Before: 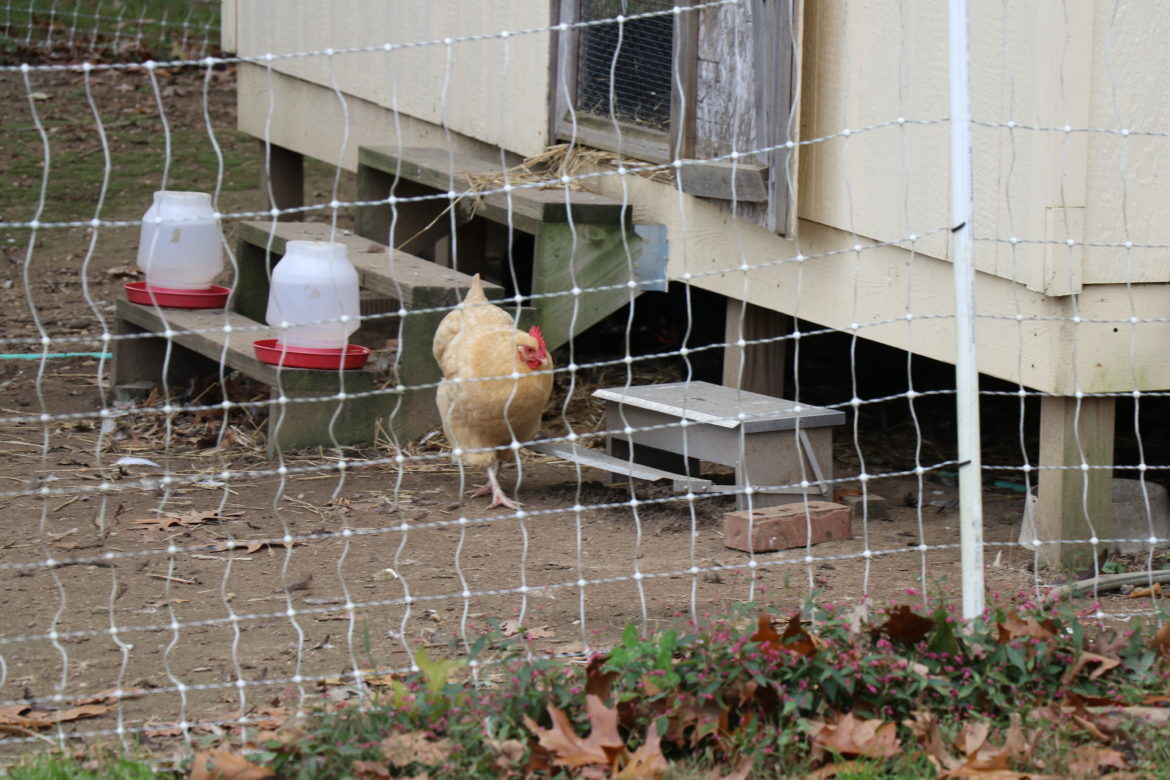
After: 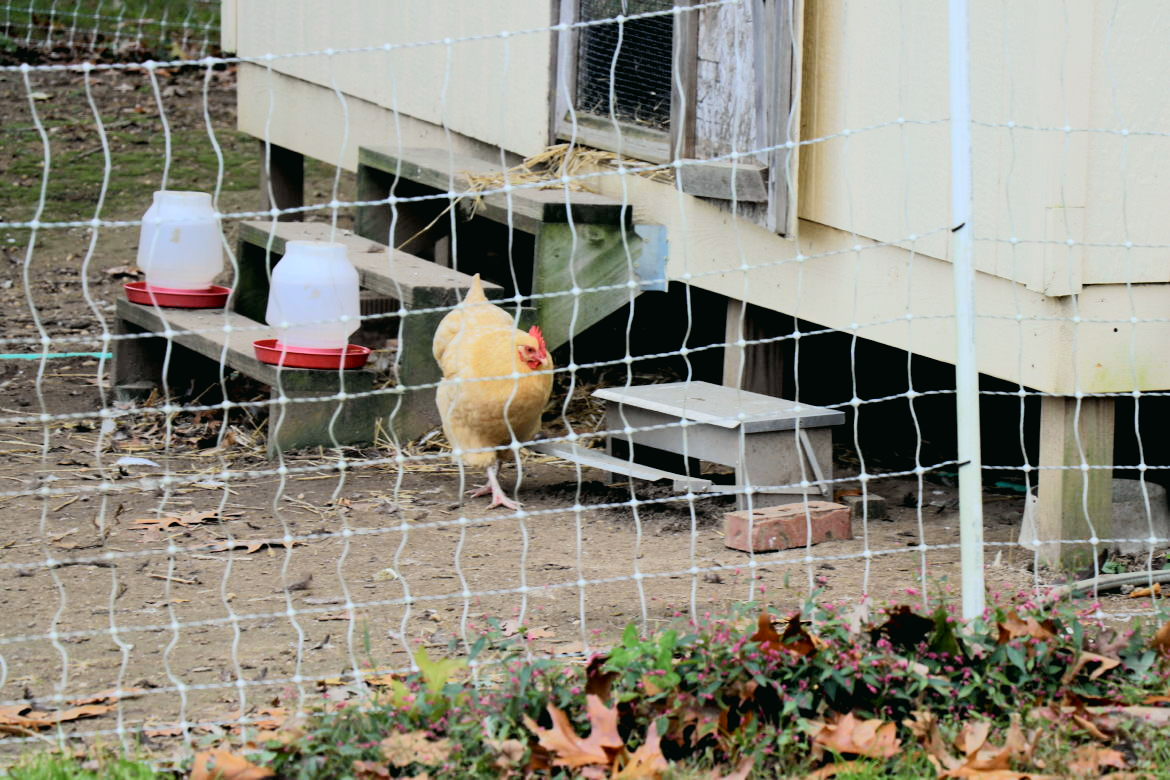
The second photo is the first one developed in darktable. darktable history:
rgb levels: levels [[0.013, 0.434, 0.89], [0, 0.5, 1], [0, 0.5, 1]]
tone curve: curves: ch0 [(0, 0.017) (0.091, 0.046) (0.298, 0.287) (0.439, 0.482) (0.64, 0.729) (0.785, 0.817) (0.995, 0.917)]; ch1 [(0, 0) (0.384, 0.365) (0.463, 0.447) (0.486, 0.474) (0.503, 0.497) (0.526, 0.52) (0.555, 0.564) (0.578, 0.595) (0.638, 0.644) (0.766, 0.773) (1, 1)]; ch2 [(0, 0) (0.374, 0.344) (0.449, 0.434) (0.501, 0.501) (0.528, 0.519) (0.569, 0.589) (0.61, 0.646) (0.666, 0.688) (1, 1)], color space Lab, independent channels, preserve colors none
